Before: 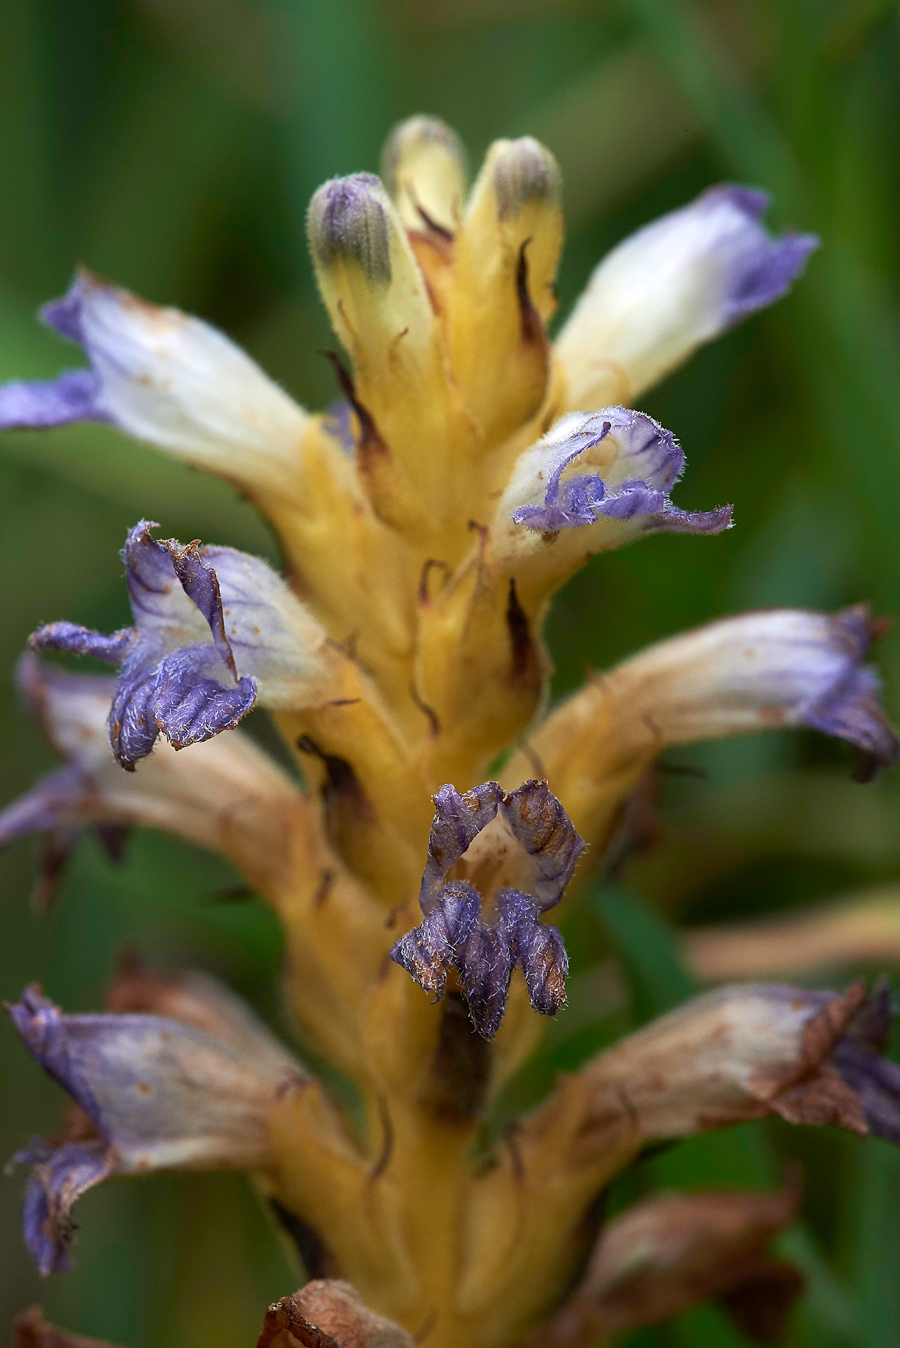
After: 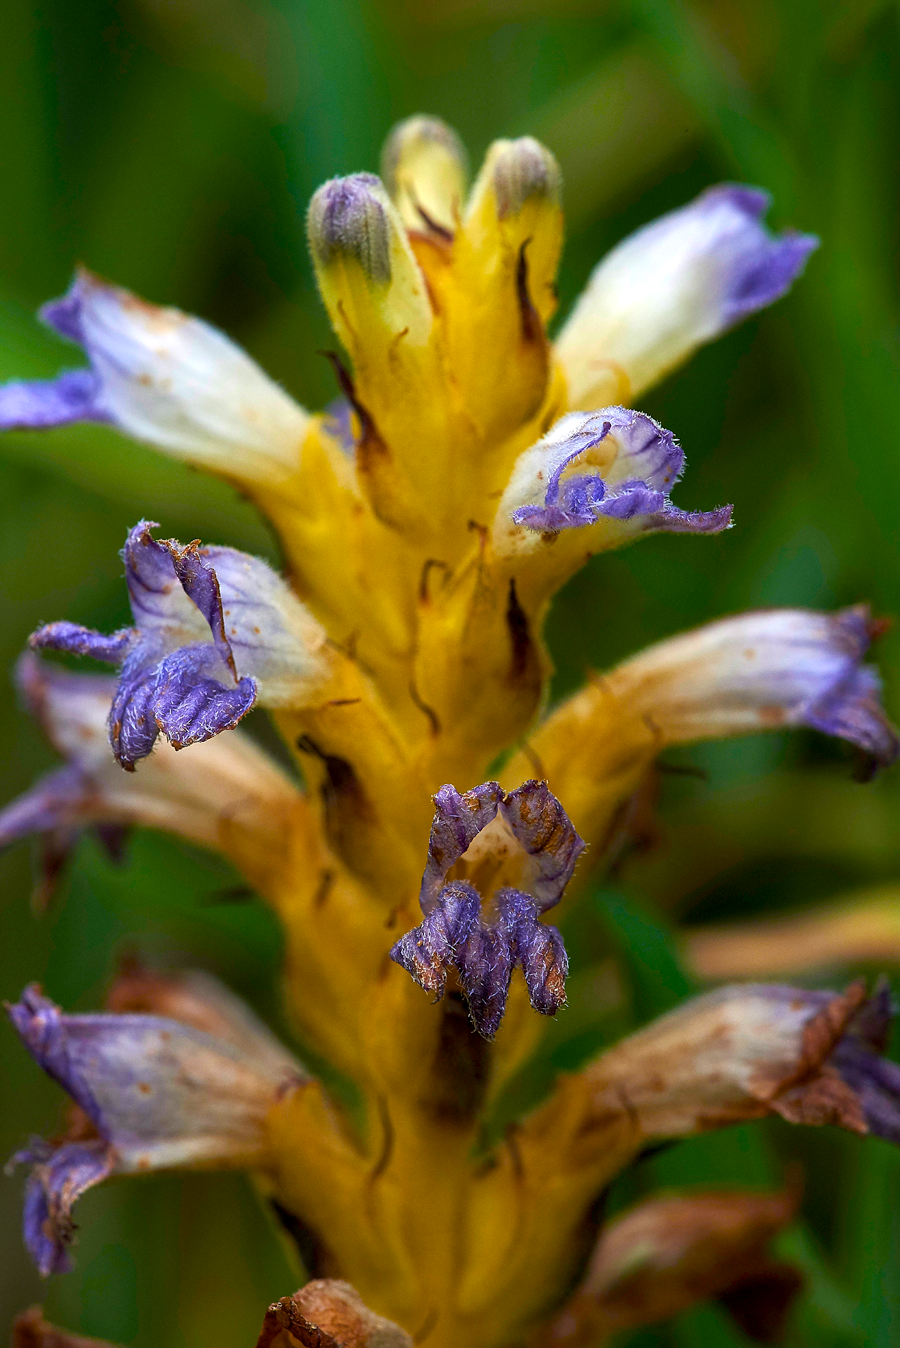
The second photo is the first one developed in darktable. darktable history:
local contrast: highlights 100%, shadows 100%, detail 131%, midtone range 0.2
color balance rgb: linear chroma grading › global chroma 15%, perceptual saturation grading › global saturation 30%
